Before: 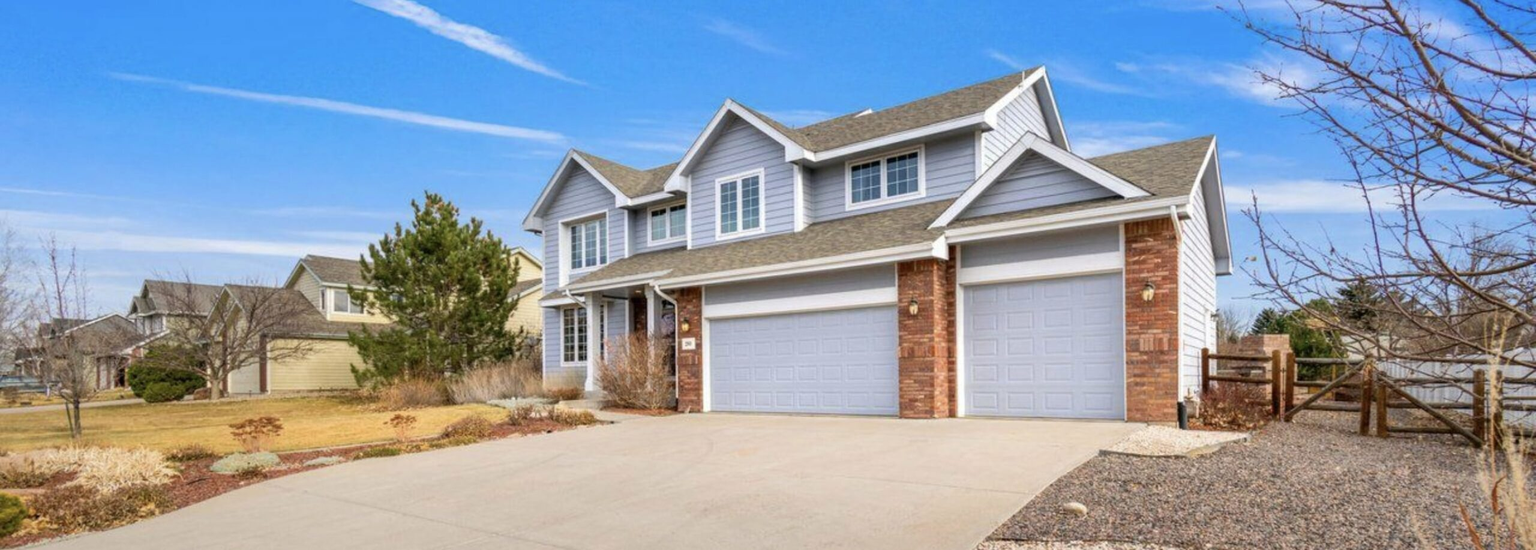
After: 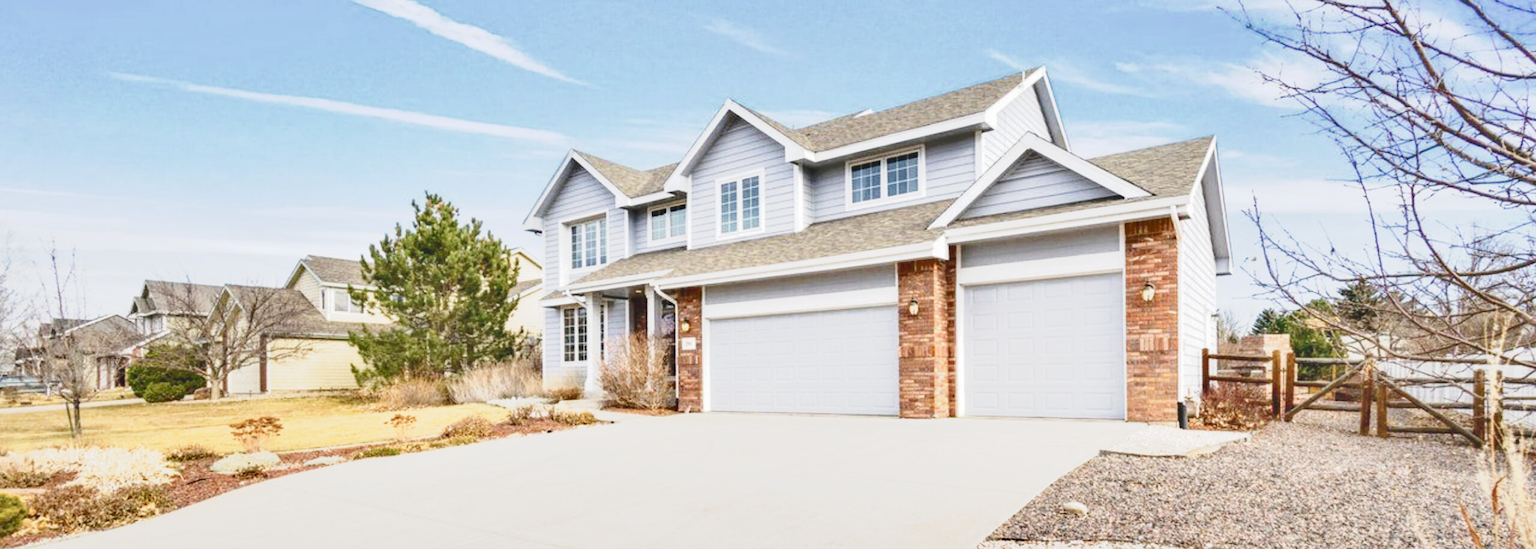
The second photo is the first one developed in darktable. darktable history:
shadows and highlights: shadows 60, soften with gaussian
tone curve: curves: ch0 [(0, 0) (0.003, 0.195) (0.011, 0.161) (0.025, 0.21) (0.044, 0.24) (0.069, 0.254) (0.1, 0.283) (0.136, 0.347) (0.177, 0.412) (0.224, 0.455) (0.277, 0.531) (0.335, 0.606) (0.399, 0.679) (0.468, 0.748) (0.543, 0.814) (0.623, 0.876) (0.709, 0.927) (0.801, 0.949) (0.898, 0.962) (1, 1)], preserve colors none
